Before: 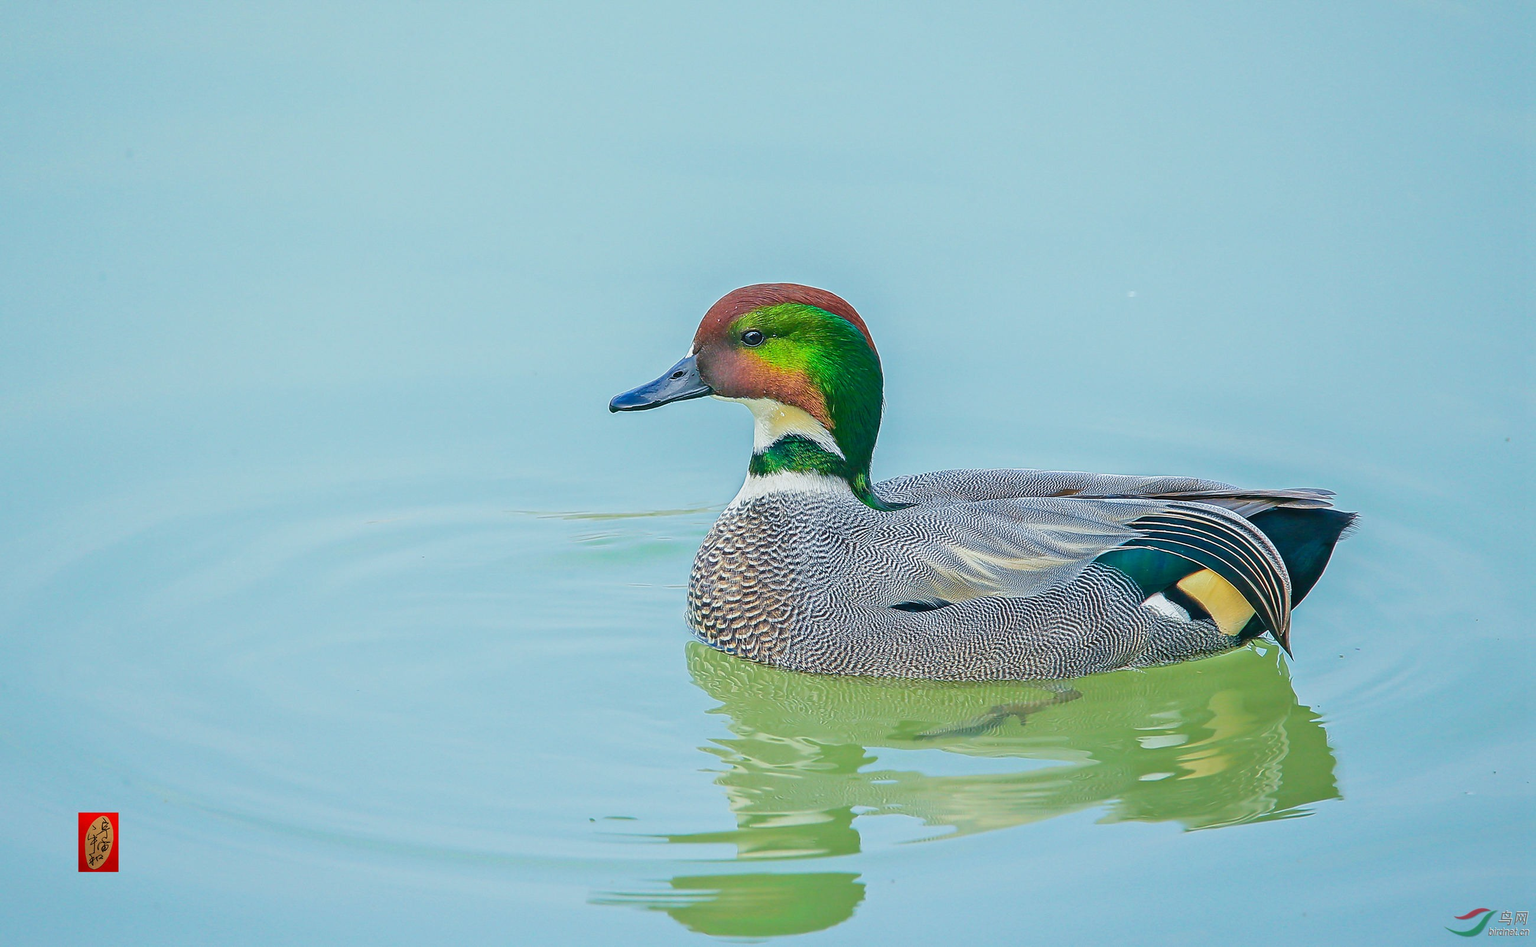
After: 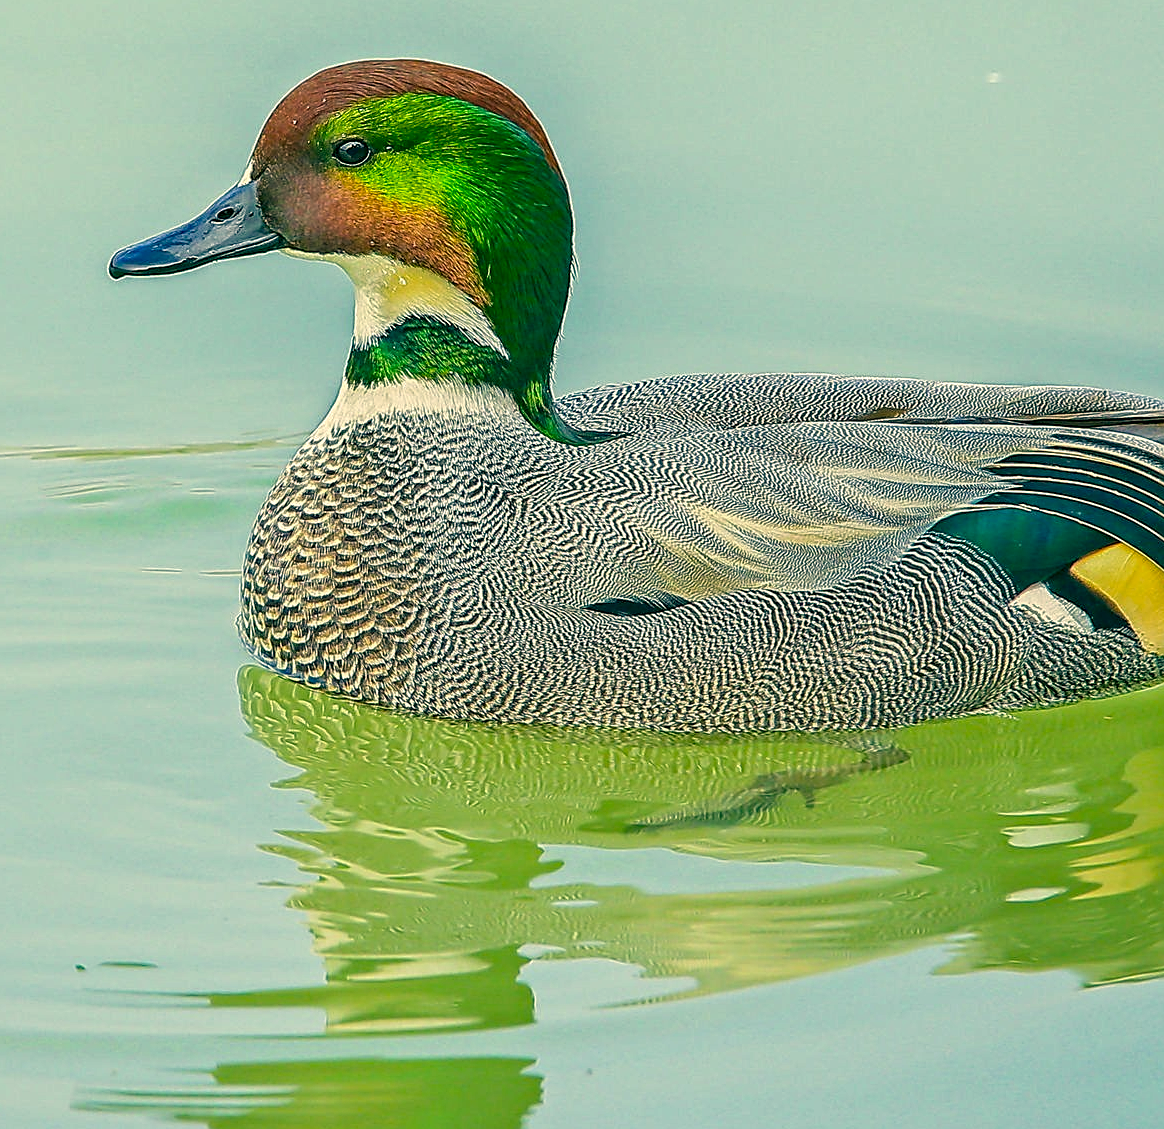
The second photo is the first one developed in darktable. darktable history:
haze removal: adaptive false
sharpen: on, module defaults
exposure: exposure 0.128 EV, compensate exposure bias true, compensate highlight preservation false
crop: left 35.492%, top 26.21%, right 19.718%, bottom 3.358%
local contrast: detail 130%
color correction: highlights a* 5.07, highlights b* 24.18, shadows a* -15.98, shadows b* 3.87
